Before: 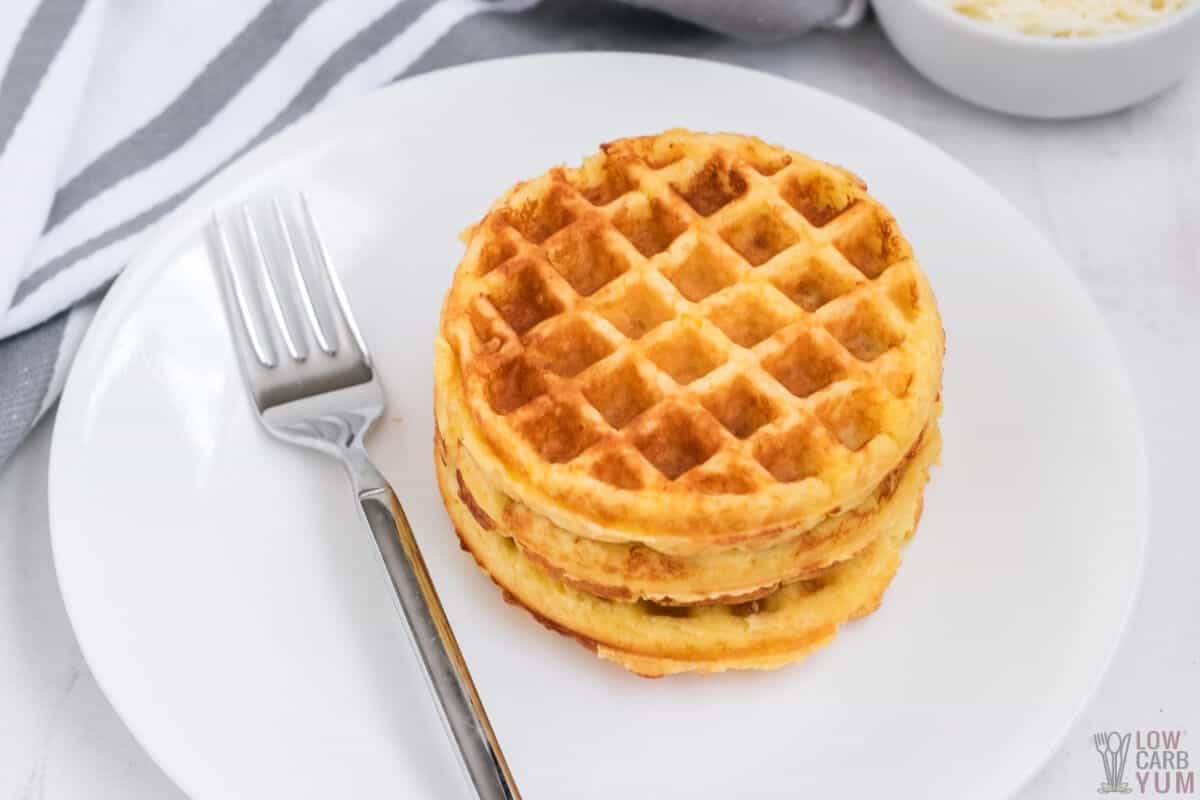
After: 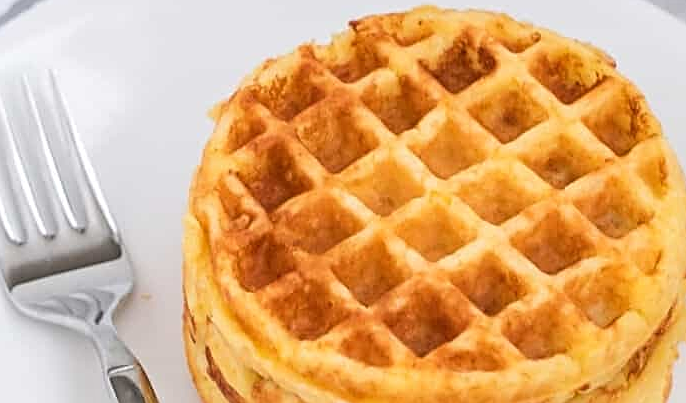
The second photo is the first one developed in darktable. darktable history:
tone equalizer: on, module defaults
crop: left 20.932%, top 15.471%, right 21.848%, bottom 34.081%
sharpen: amount 0.6
